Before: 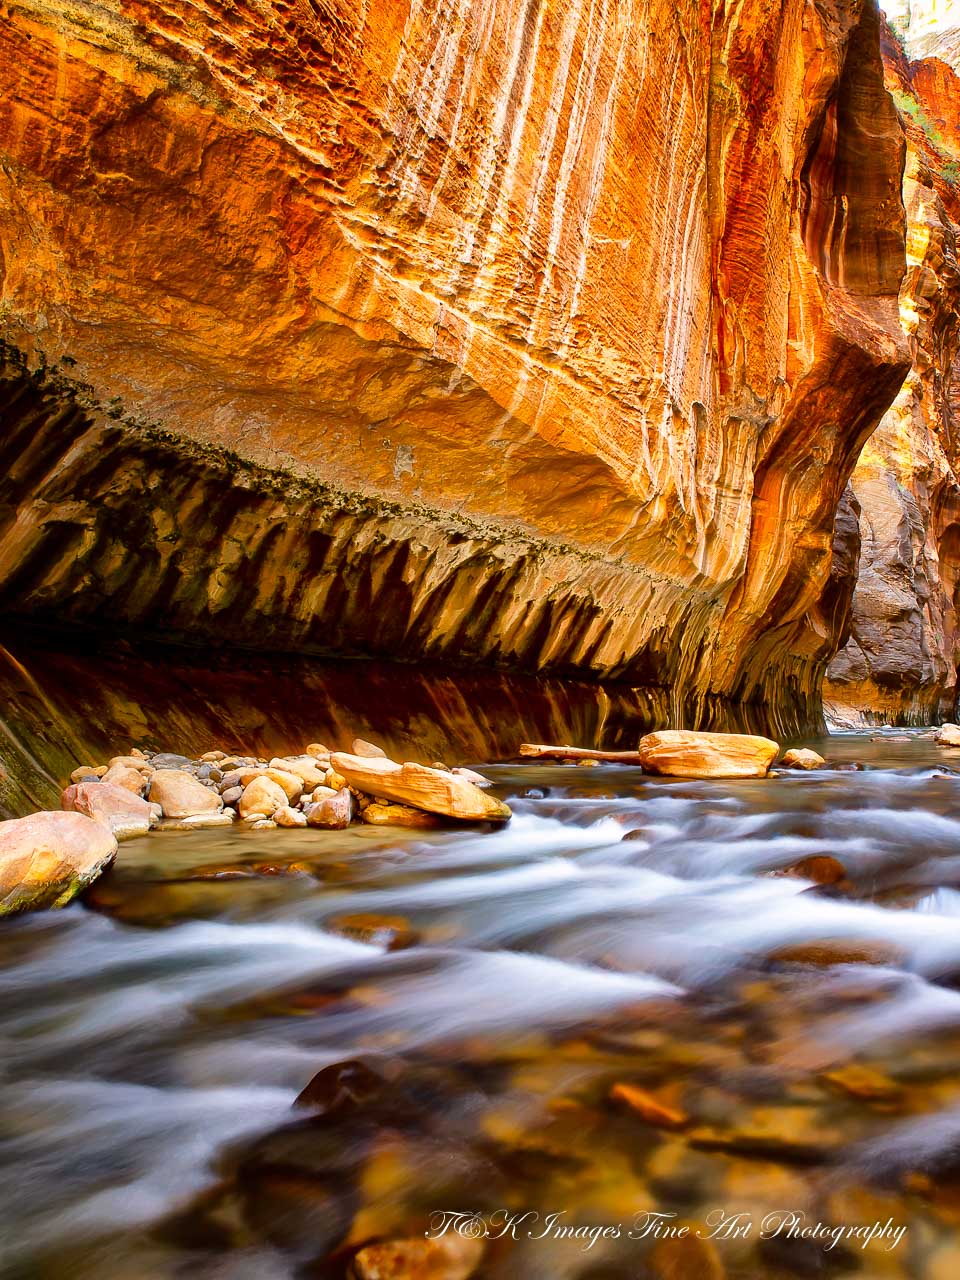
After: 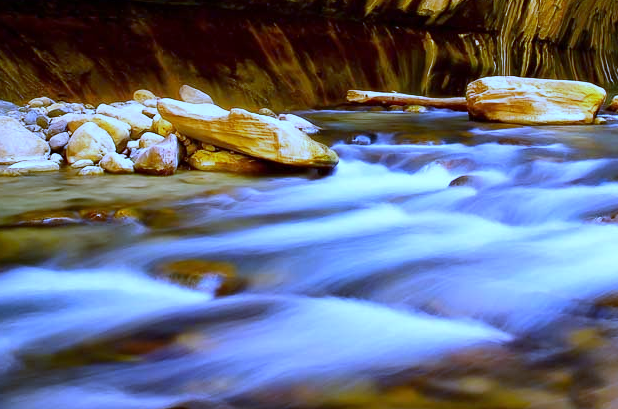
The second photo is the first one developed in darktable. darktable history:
crop: left 18.091%, top 51.13%, right 17.525%, bottom 16.85%
white balance: red 0.766, blue 1.537
